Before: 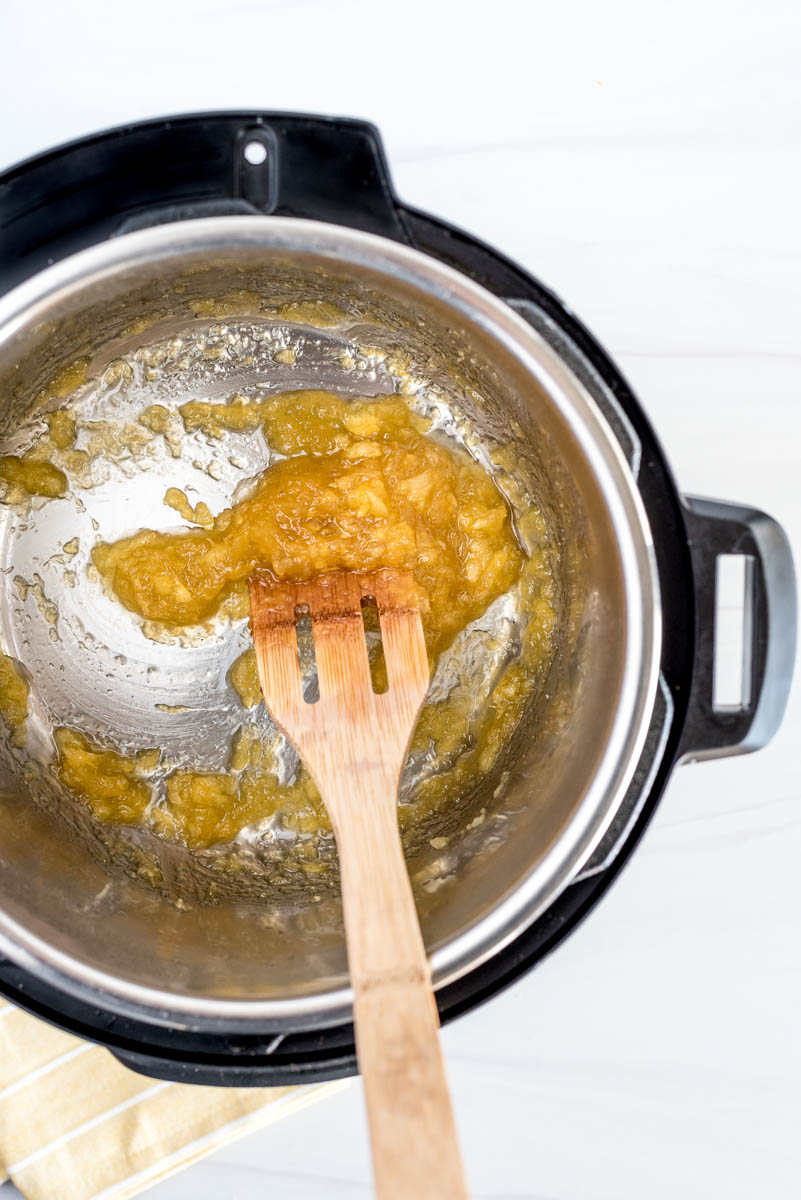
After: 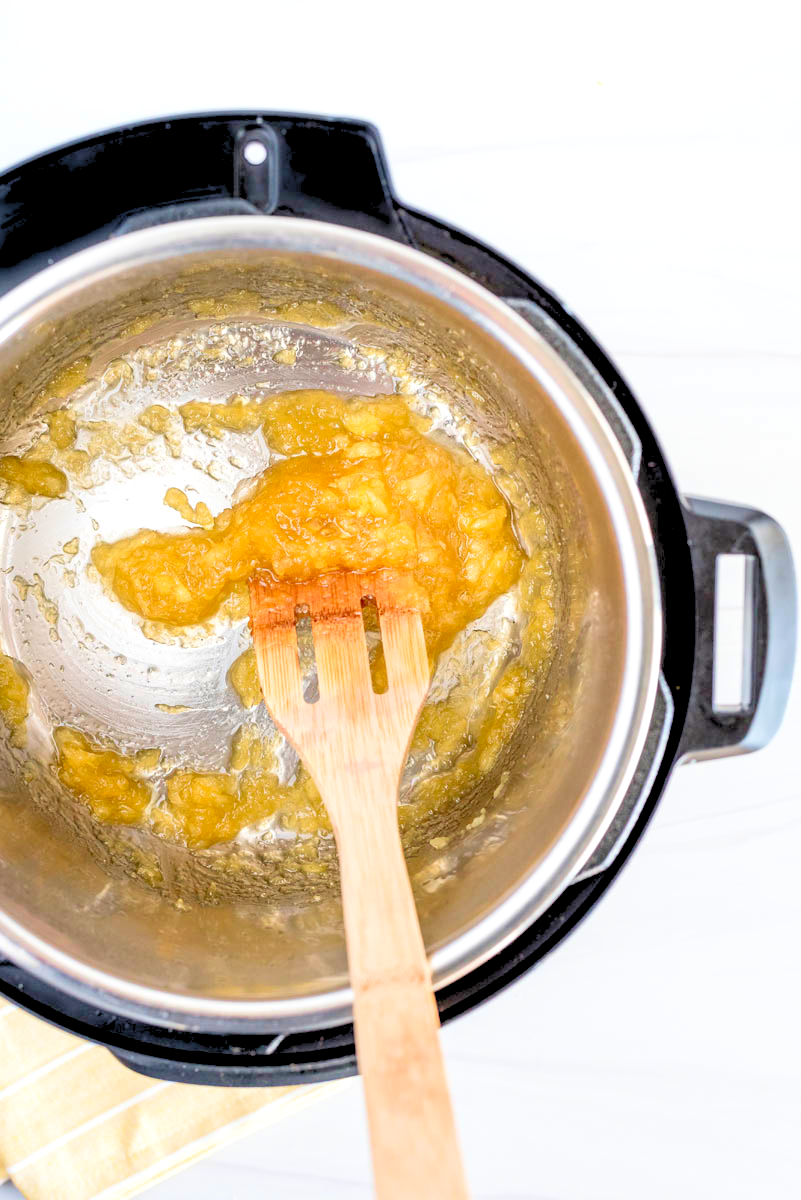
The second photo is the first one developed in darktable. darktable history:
levels: levels [0.072, 0.414, 0.976]
base curve: preserve colors none
velvia: on, module defaults
